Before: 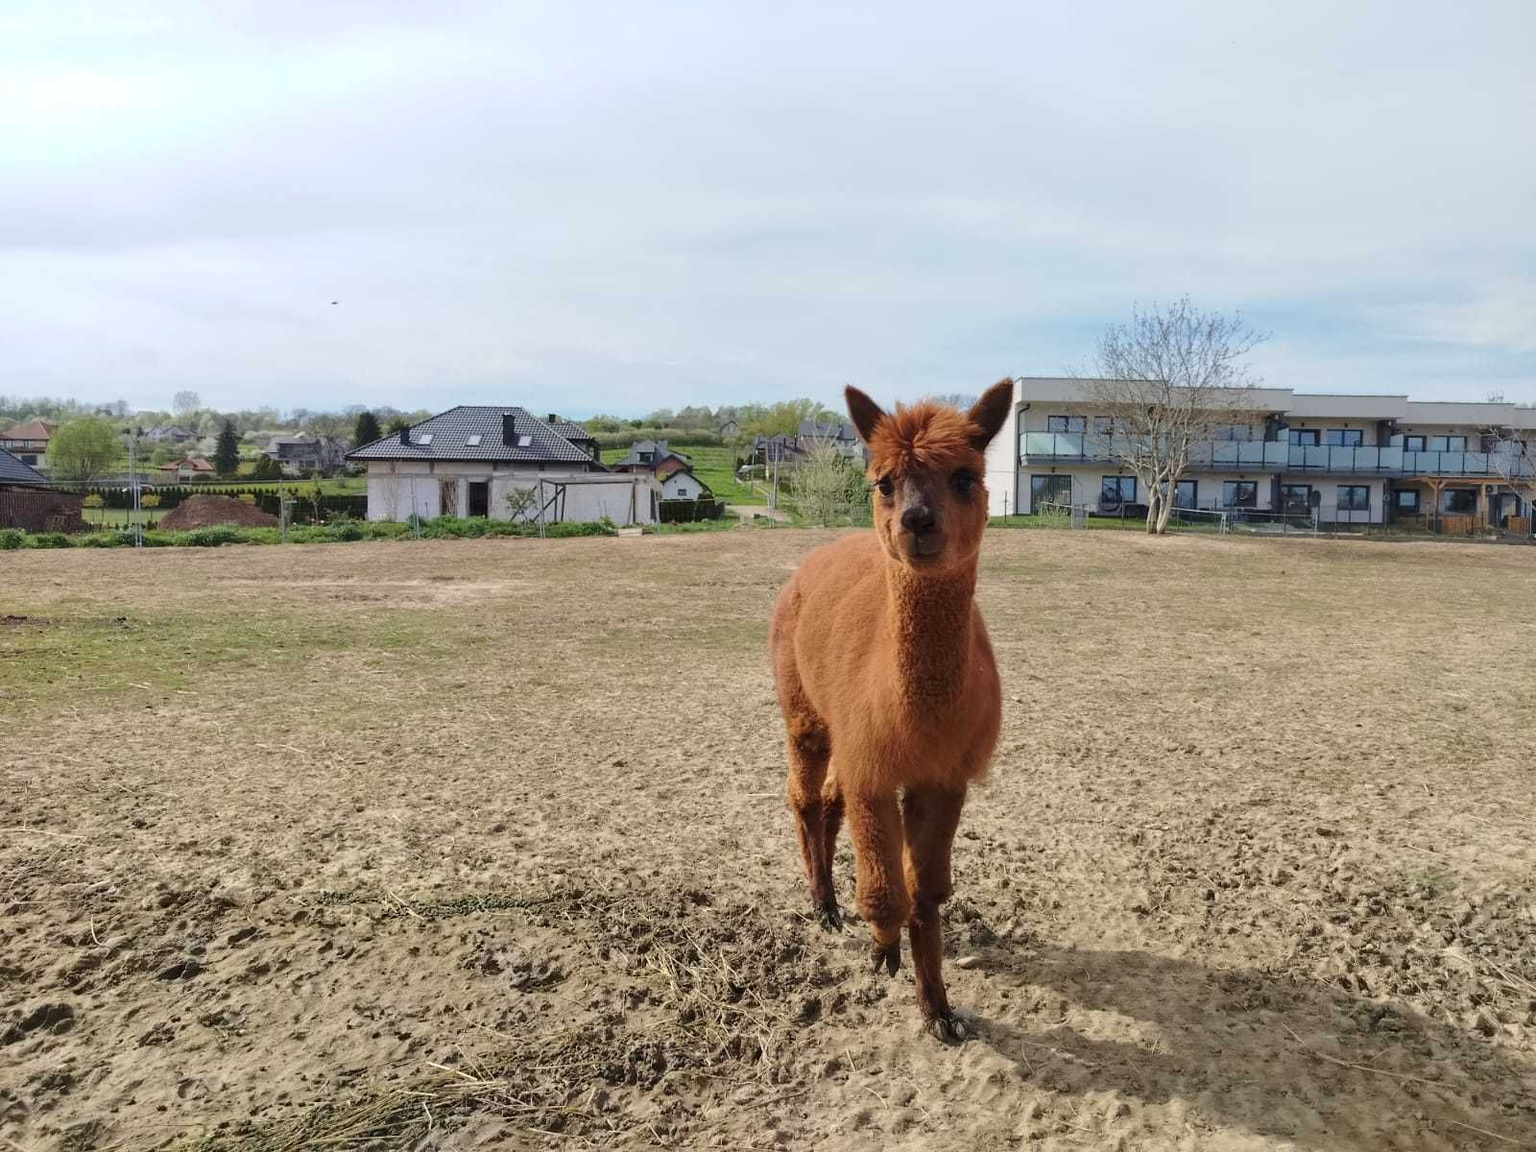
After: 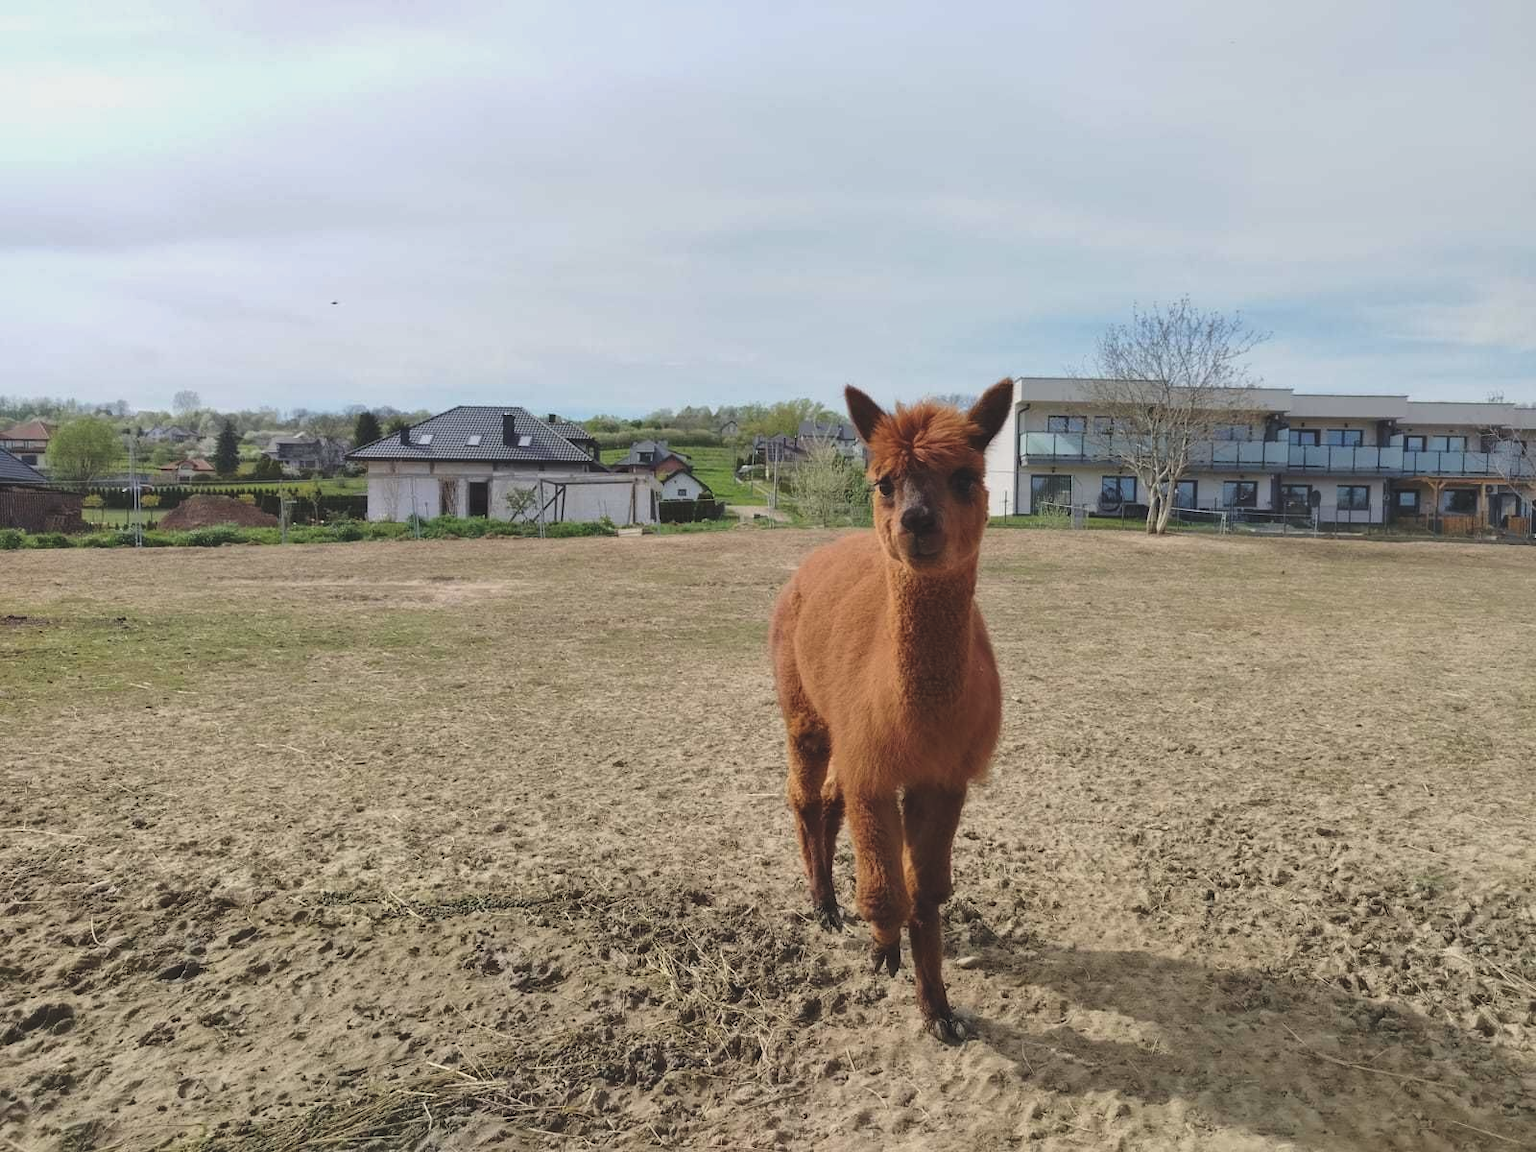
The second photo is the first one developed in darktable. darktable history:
shadows and highlights: shadows 52.34, highlights -28.23, soften with gaussian
tone equalizer: on, module defaults
exposure: black level correction -0.014, exposure -0.193 EV, compensate highlight preservation false
